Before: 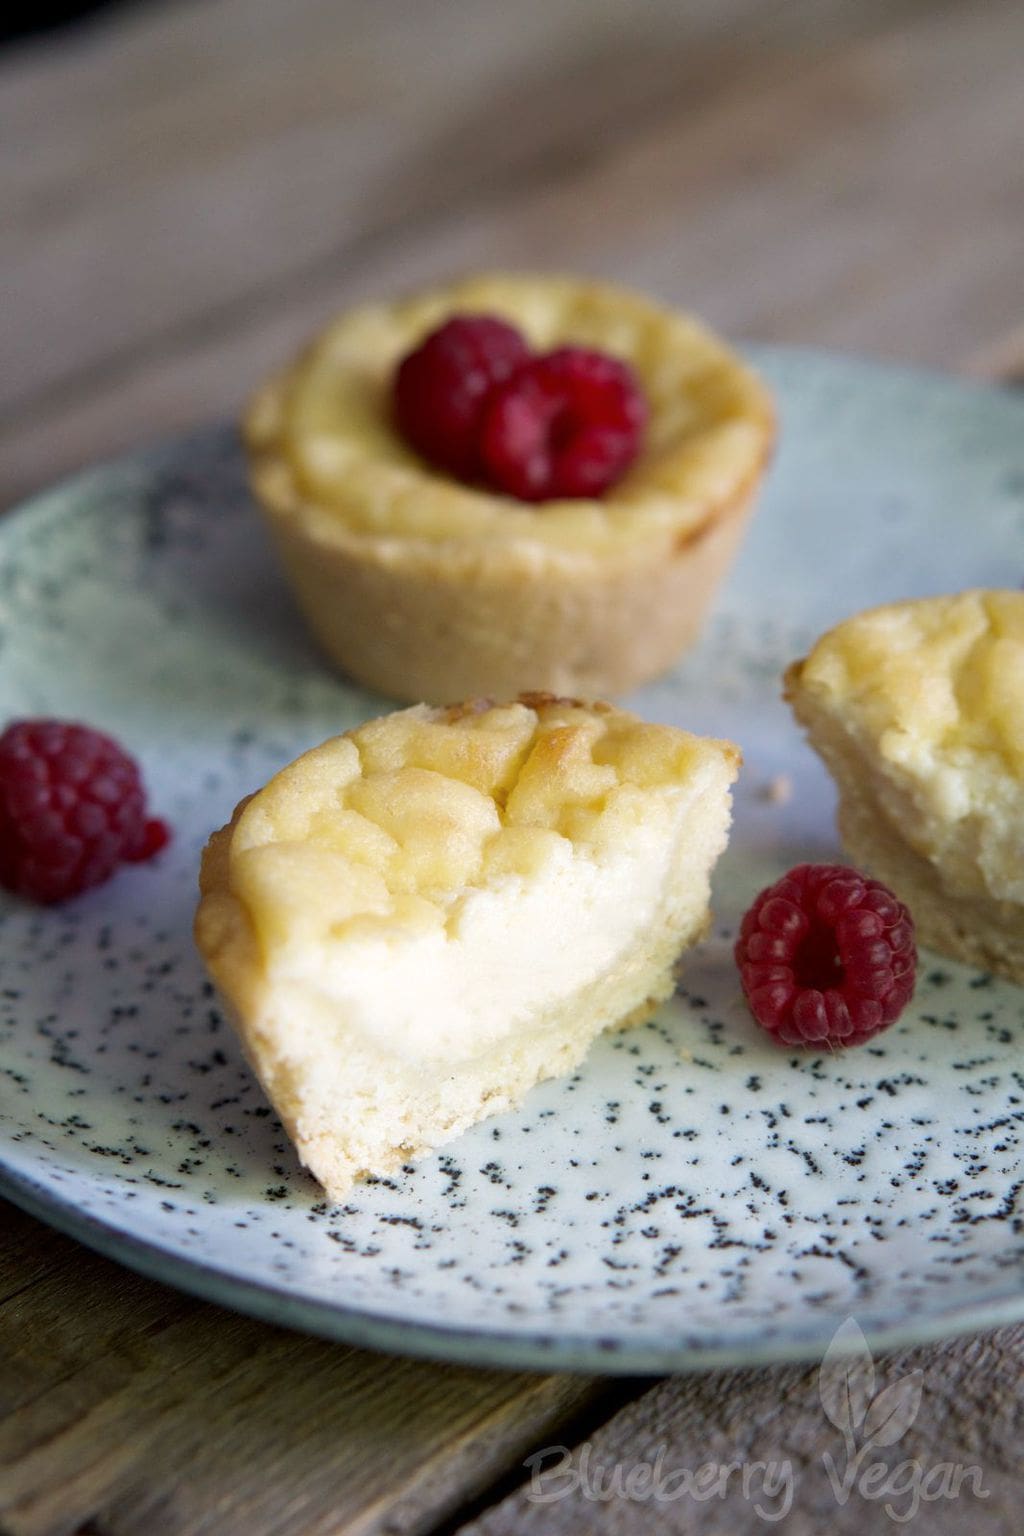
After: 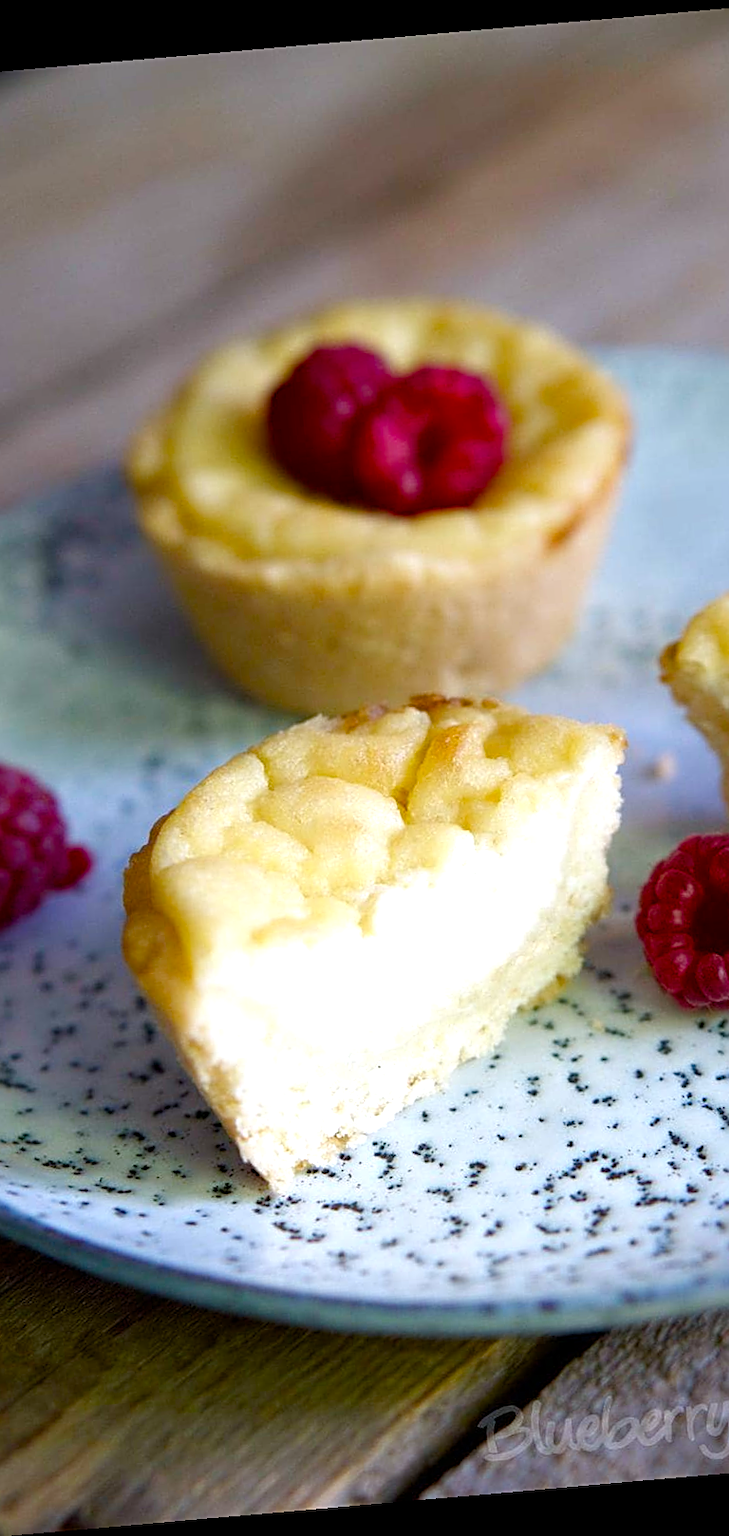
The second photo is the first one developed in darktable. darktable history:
crop and rotate: left 12.648%, right 20.685%
sharpen: on, module defaults
contrast brightness saturation: saturation 0.13
rotate and perspective: rotation -4.98°, automatic cropping off
color balance rgb: perceptual saturation grading › global saturation 25%, perceptual saturation grading › highlights -50%, perceptual saturation grading › shadows 30%, perceptual brilliance grading › global brilliance 12%, global vibrance 20%
exposure: exposure -0.072 EV, compensate highlight preservation false
white balance: red 0.976, blue 1.04
